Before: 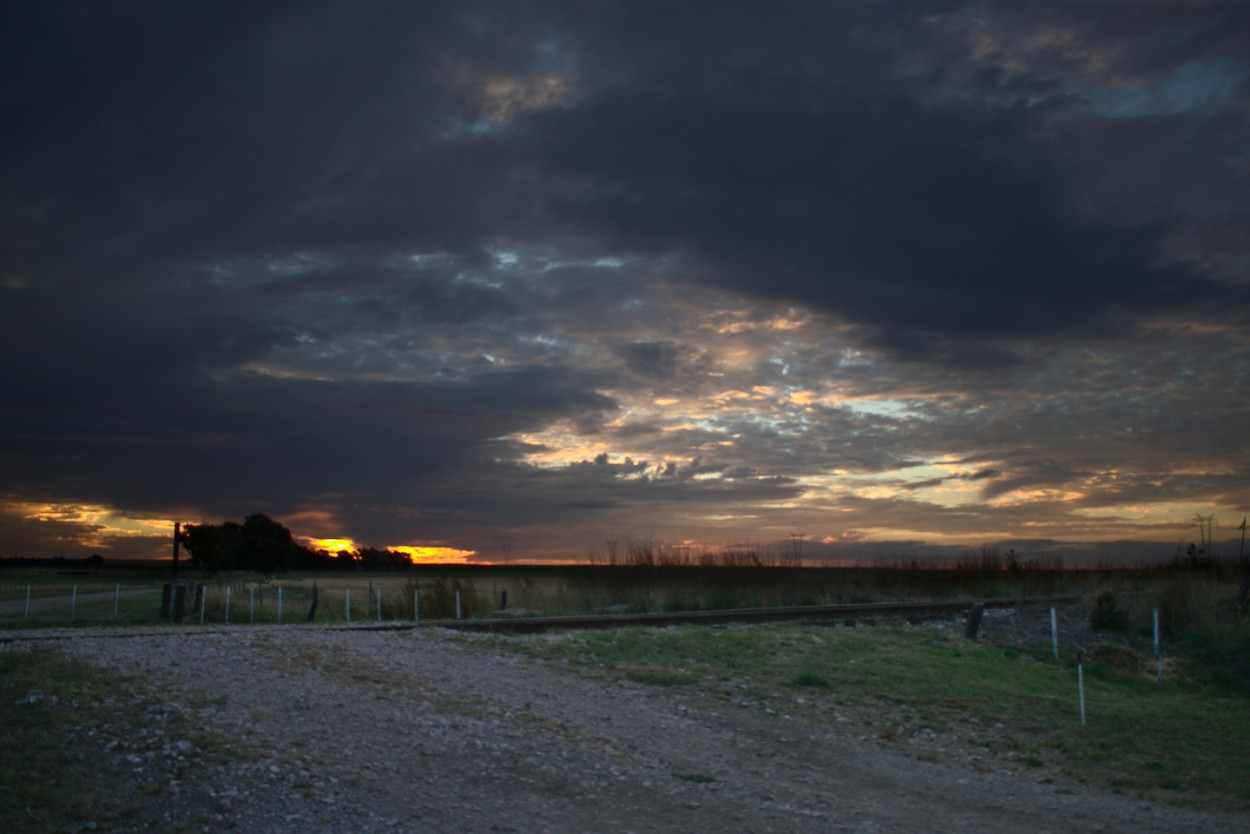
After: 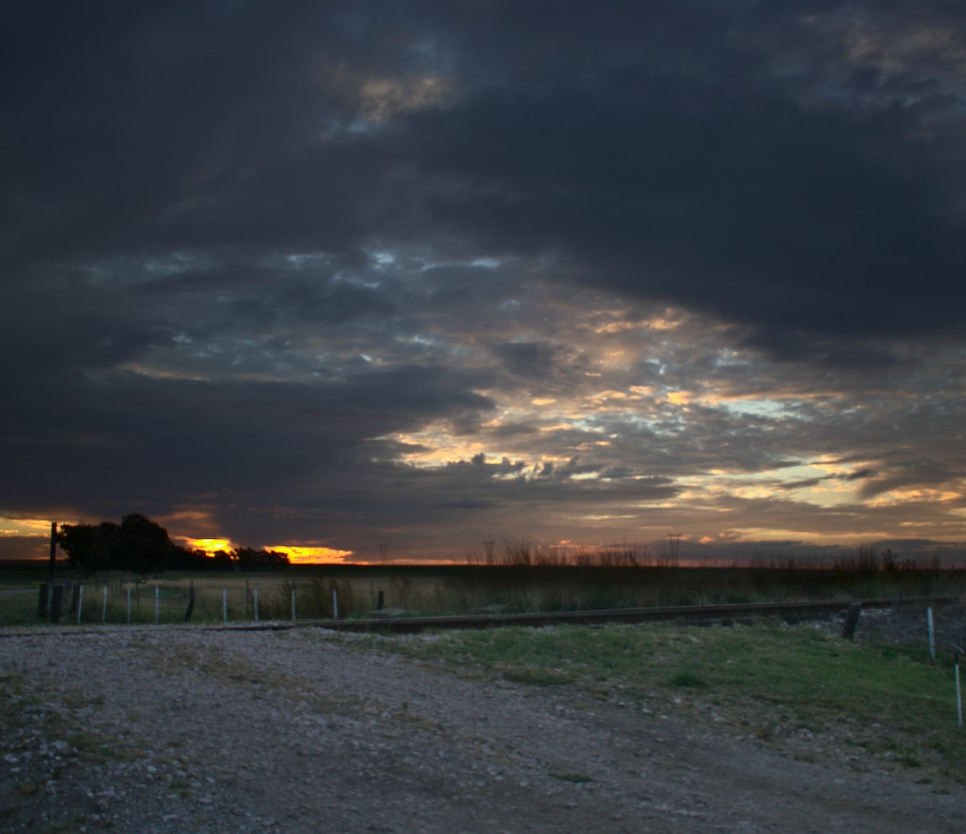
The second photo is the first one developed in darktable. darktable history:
crop: left 9.886%, right 12.813%
